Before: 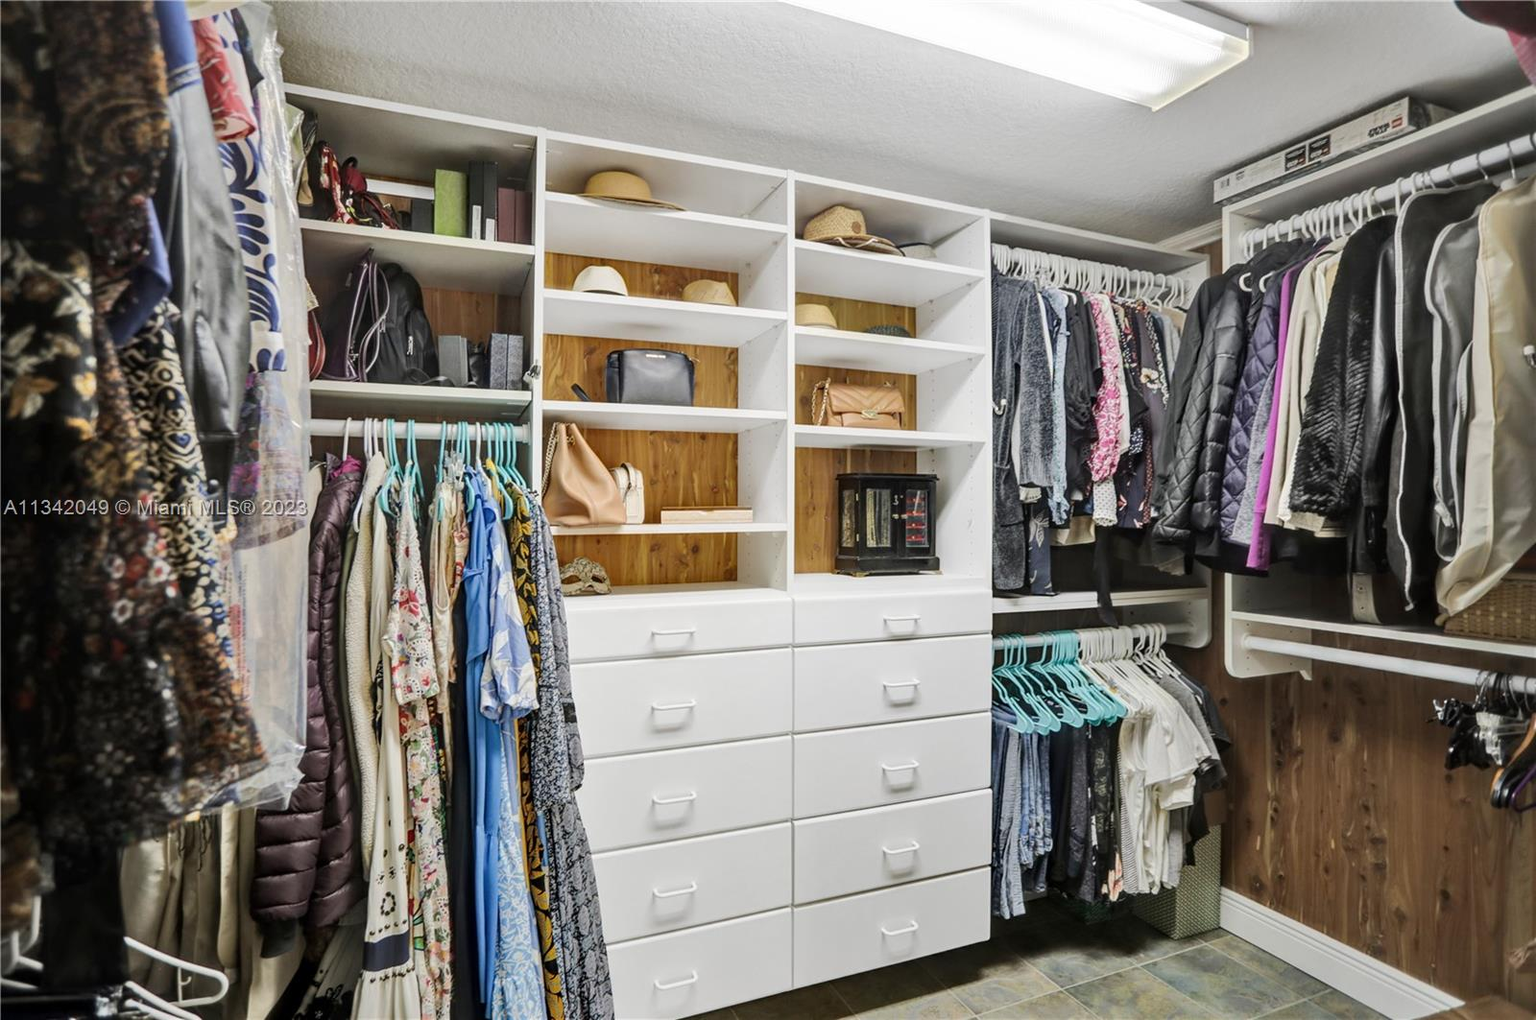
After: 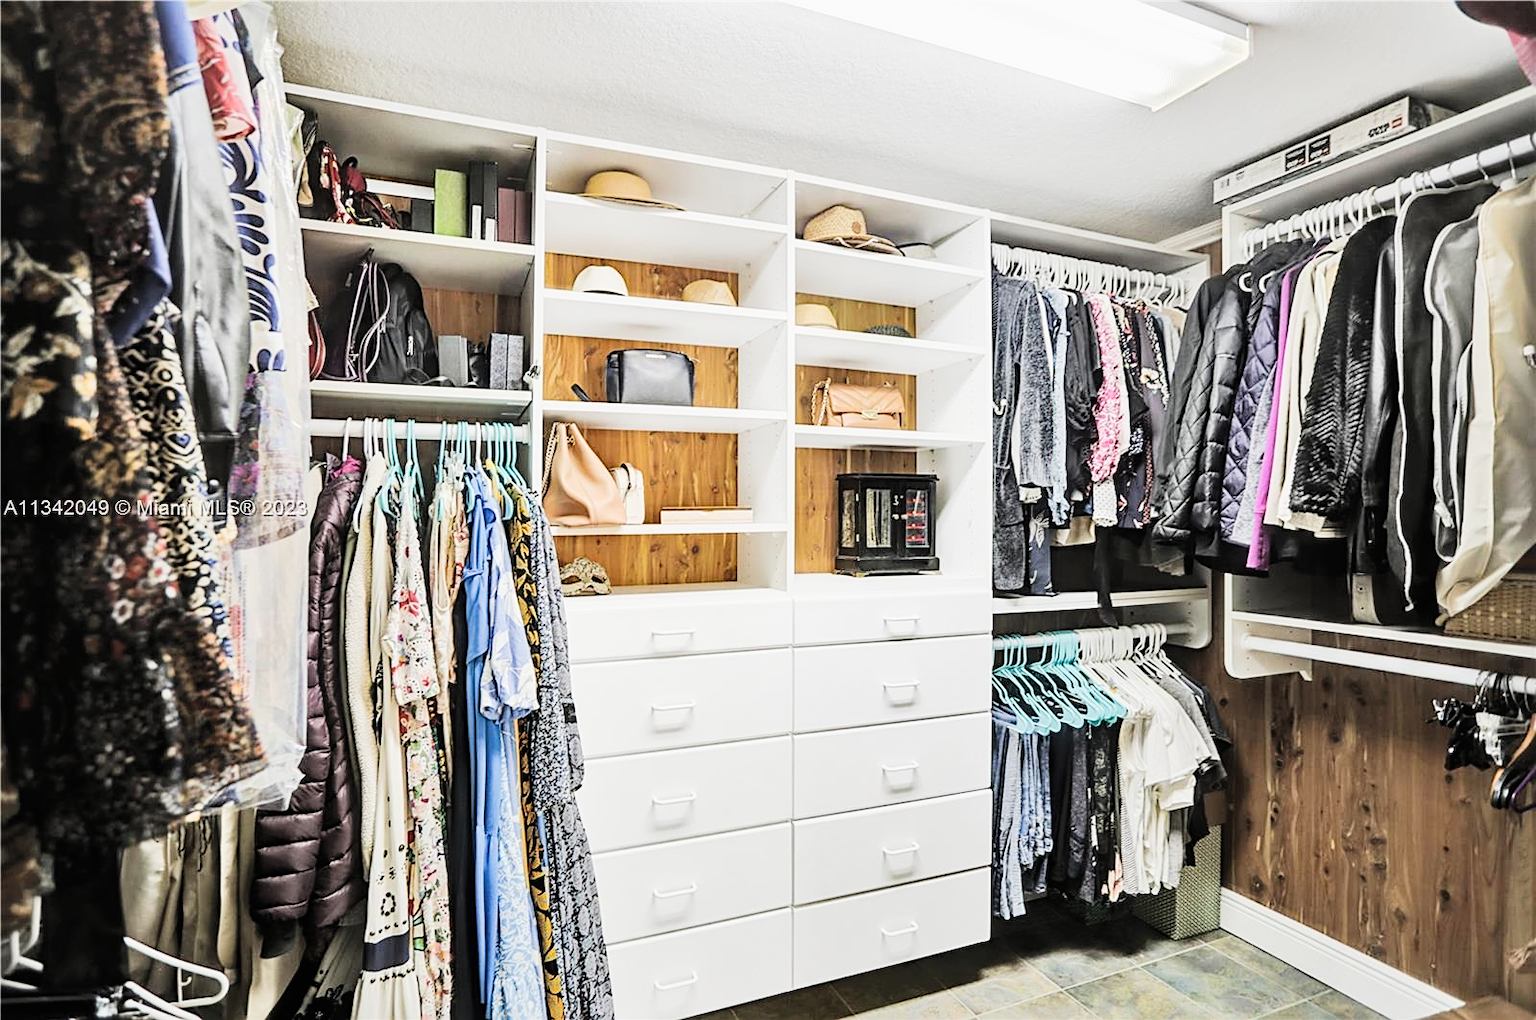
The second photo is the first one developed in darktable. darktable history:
exposure: black level correction -0.005, exposure 1 EV, compensate highlight preservation false
filmic rgb: black relative exposure -5 EV, hardness 2.88, contrast 1.3, highlights saturation mix -30%
shadows and highlights: shadows 62.66, white point adjustment 0.37, highlights -34.44, compress 83.82%
sharpen: on, module defaults
